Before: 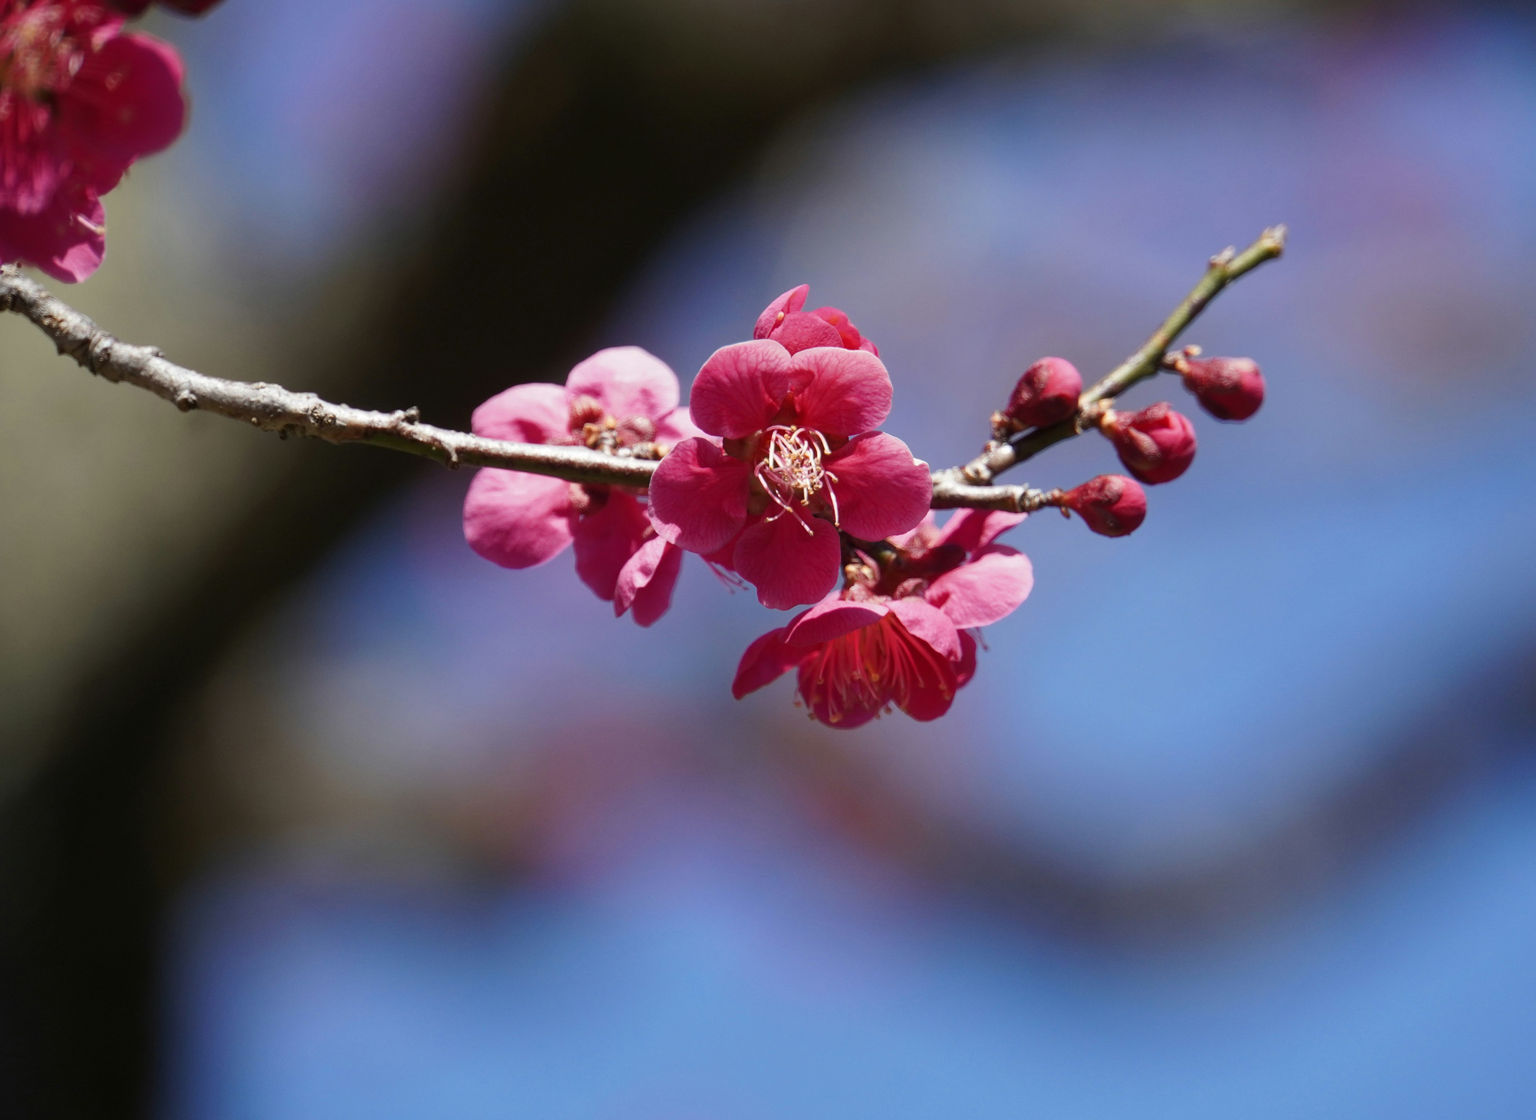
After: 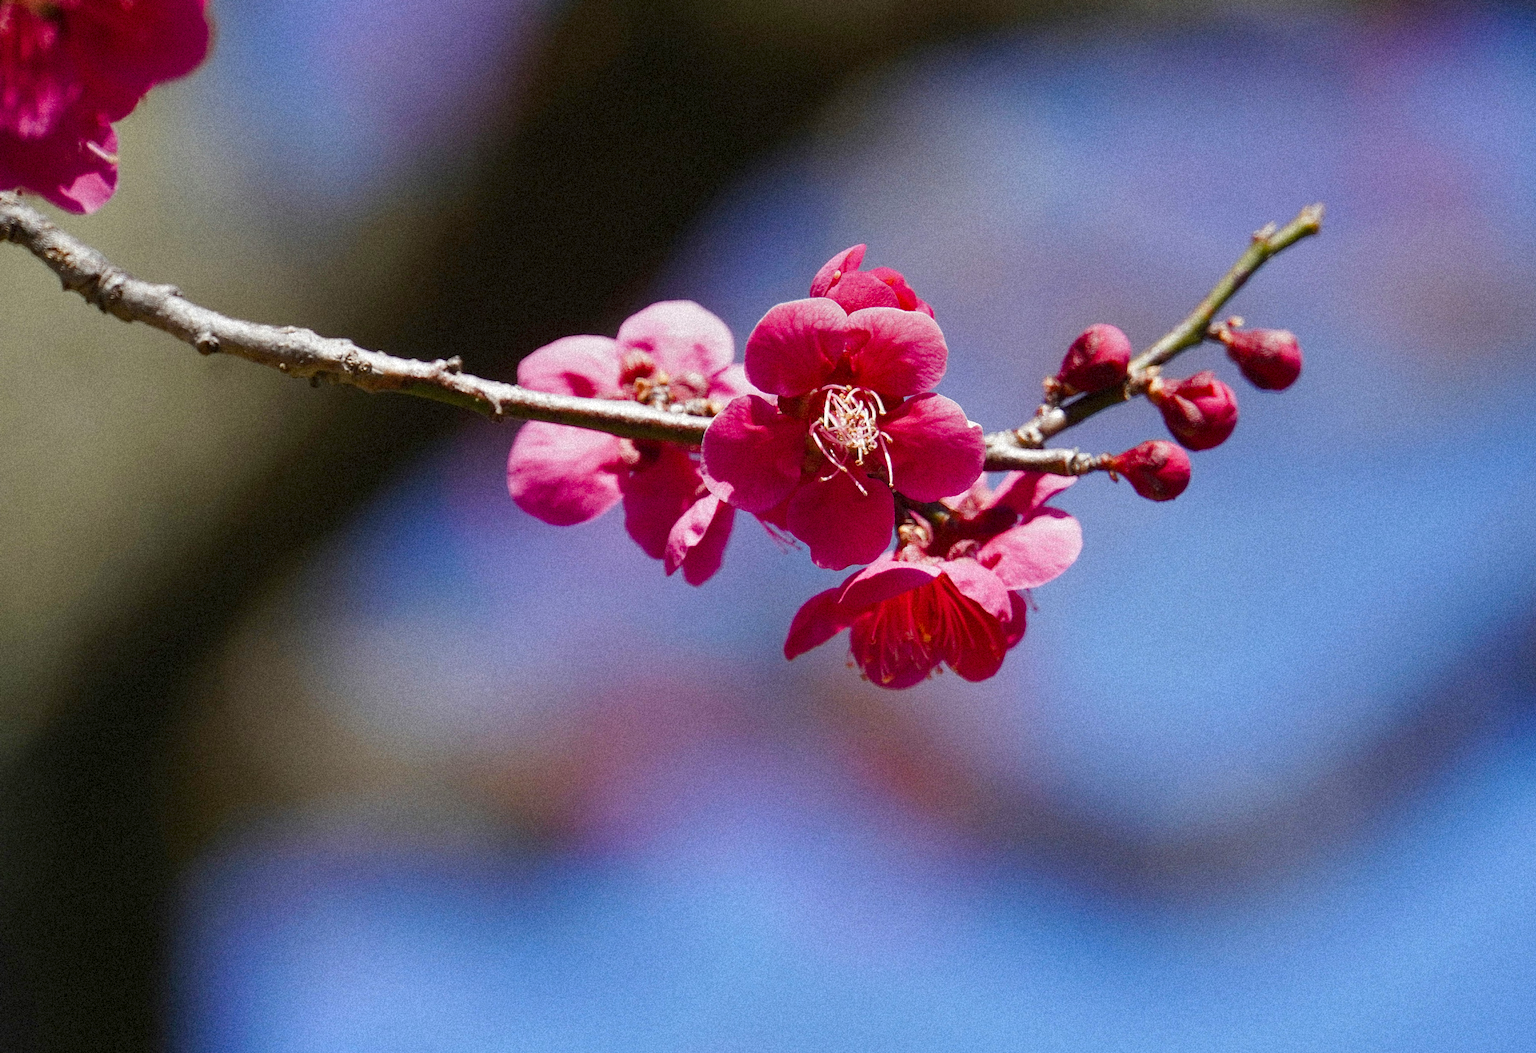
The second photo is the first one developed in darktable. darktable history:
white balance: red 1, blue 1
grain: coarseness 9.38 ISO, strength 34.99%, mid-tones bias 0%
graduated density: rotation 5.63°, offset 76.9
rotate and perspective: rotation 0.679°, lens shift (horizontal) 0.136, crop left 0.009, crop right 0.991, crop top 0.078, crop bottom 0.95
sharpen: on, module defaults
color balance rgb: perceptual saturation grading › global saturation 20%, perceptual saturation grading › highlights -50%, perceptual saturation grading › shadows 30%, perceptual brilliance grading › global brilliance 10%, perceptual brilliance grading › shadows 15%
shadows and highlights: radius 171.16, shadows 27, white point adjustment 3.13, highlights -67.95, soften with gaussian
